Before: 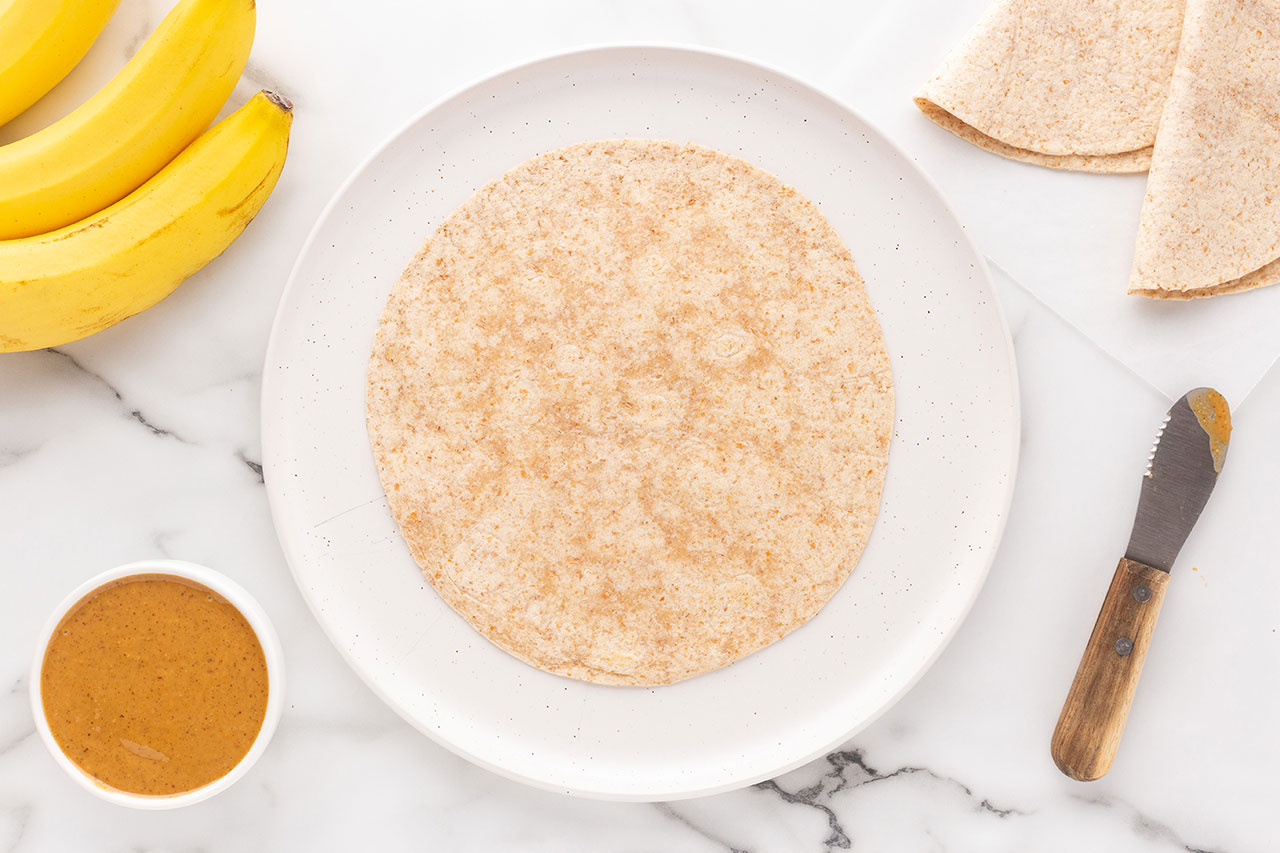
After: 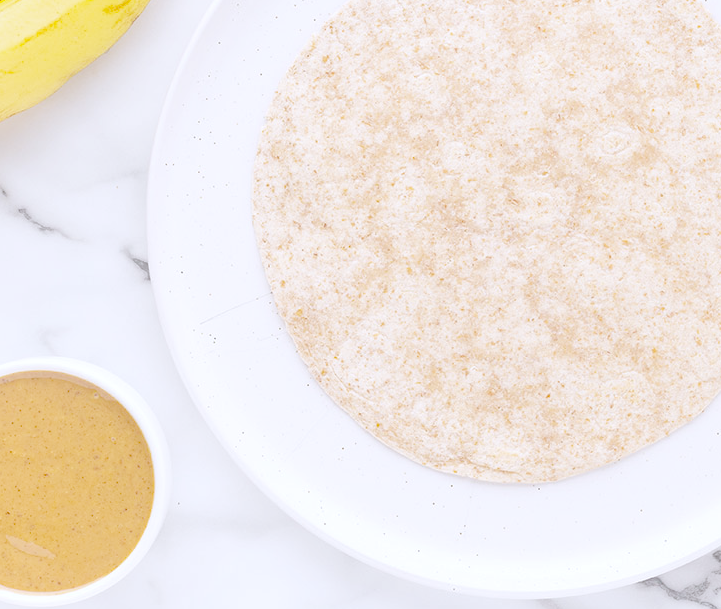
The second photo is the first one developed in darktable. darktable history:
white balance: red 0.967, blue 1.119, emerald 0.756
crop: left 8.966%, top 23.852%, right 34.699%, bottom 4.703%
shadows and highlights: shadows 62.66, white point adjustment 0.37, highlights -34.44, compress 83.82%
